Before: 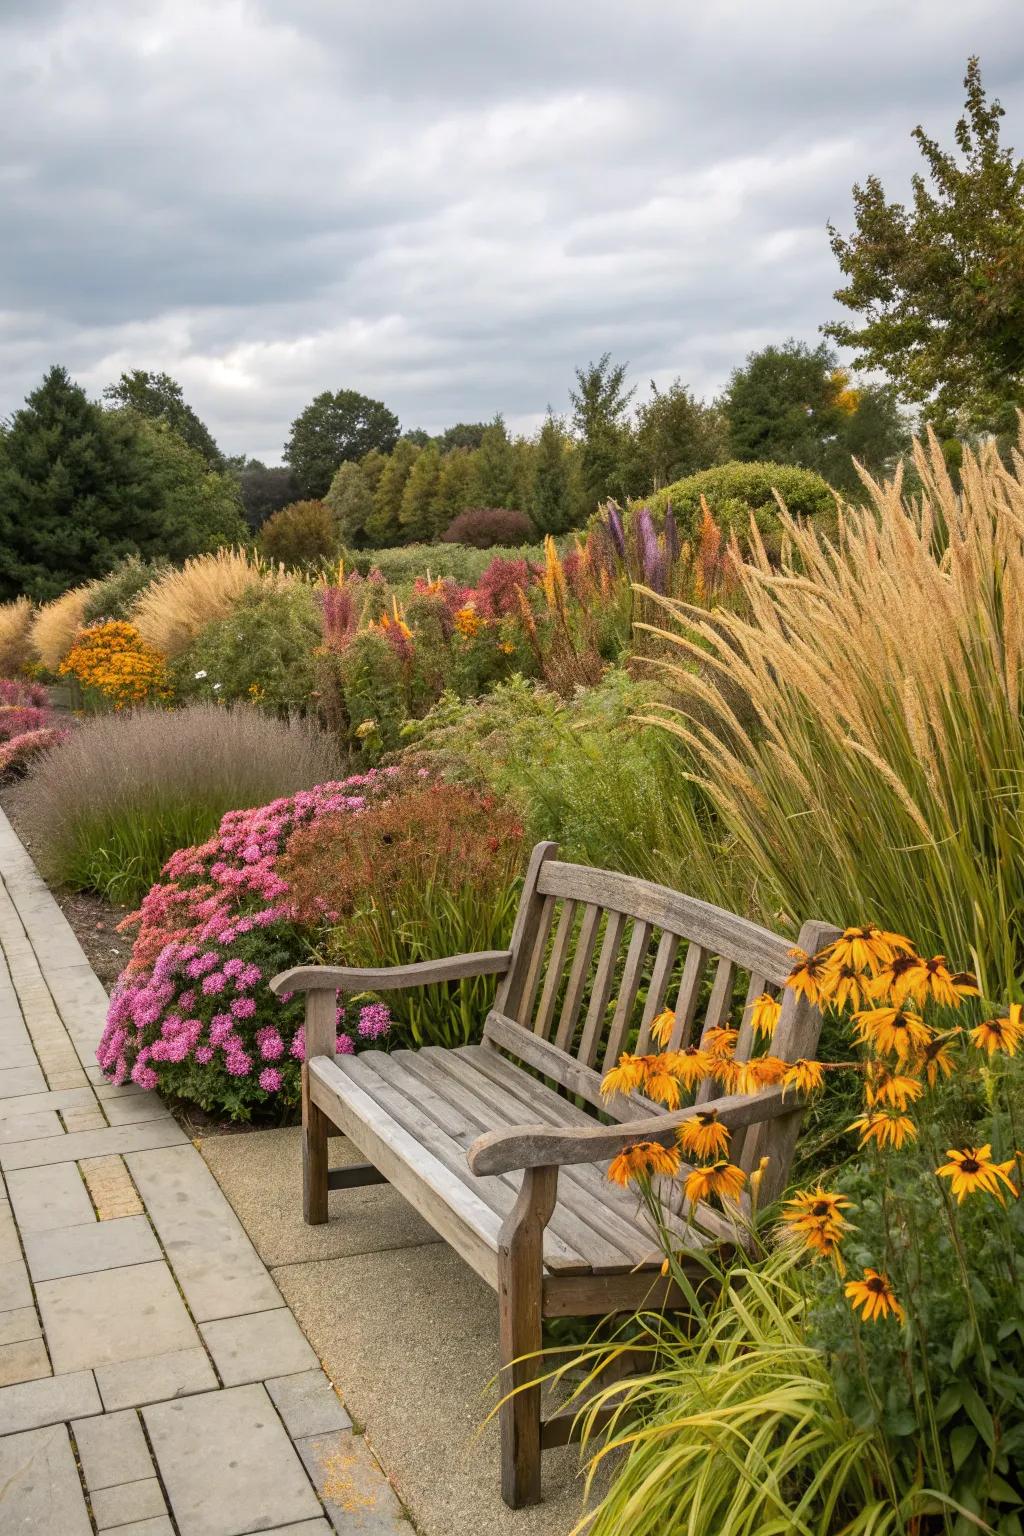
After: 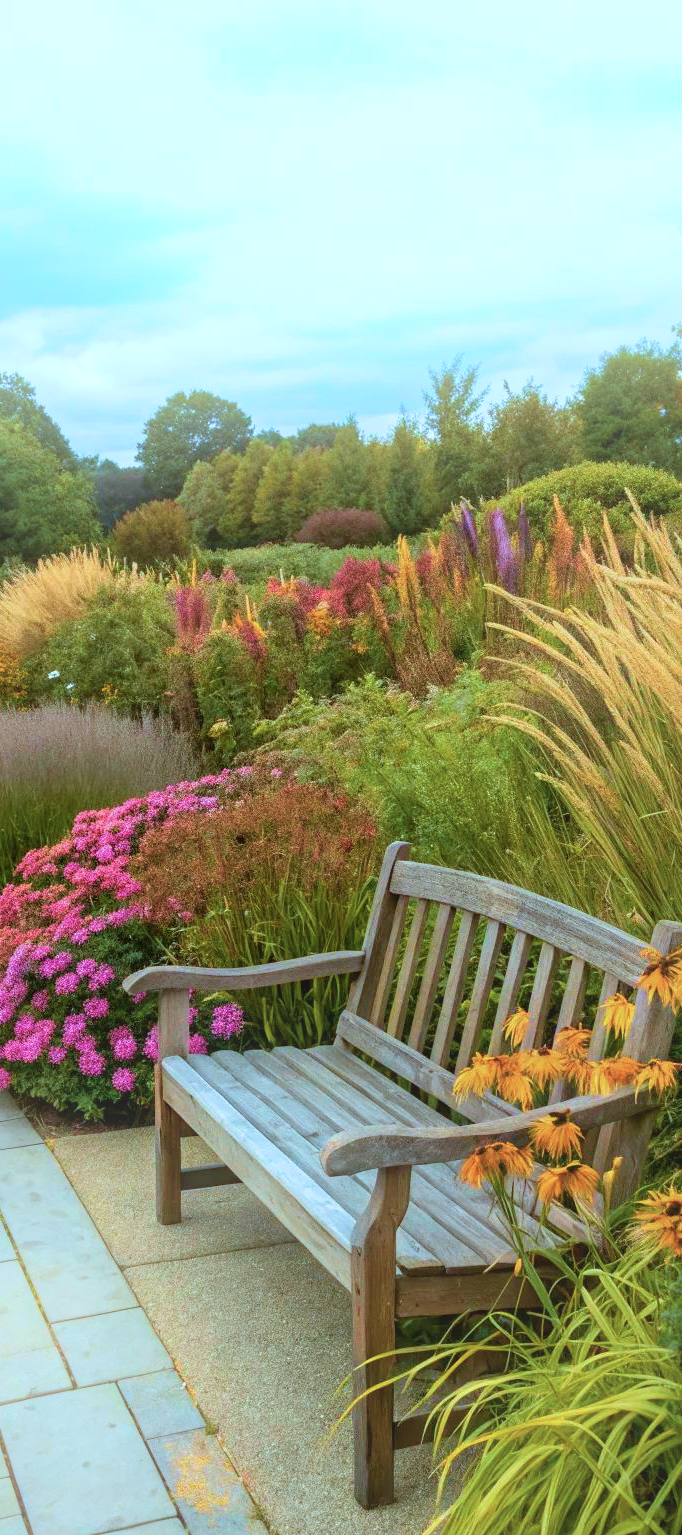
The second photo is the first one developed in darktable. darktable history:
color correction: highlights a* -10.69, highlights b* -19.19
bloom: threshold 82.5%, strength 16.25%
velvia: strength 67.07%, mid-tones bias 0.972
crop and rotate: left 14.436%, right 18.898%
